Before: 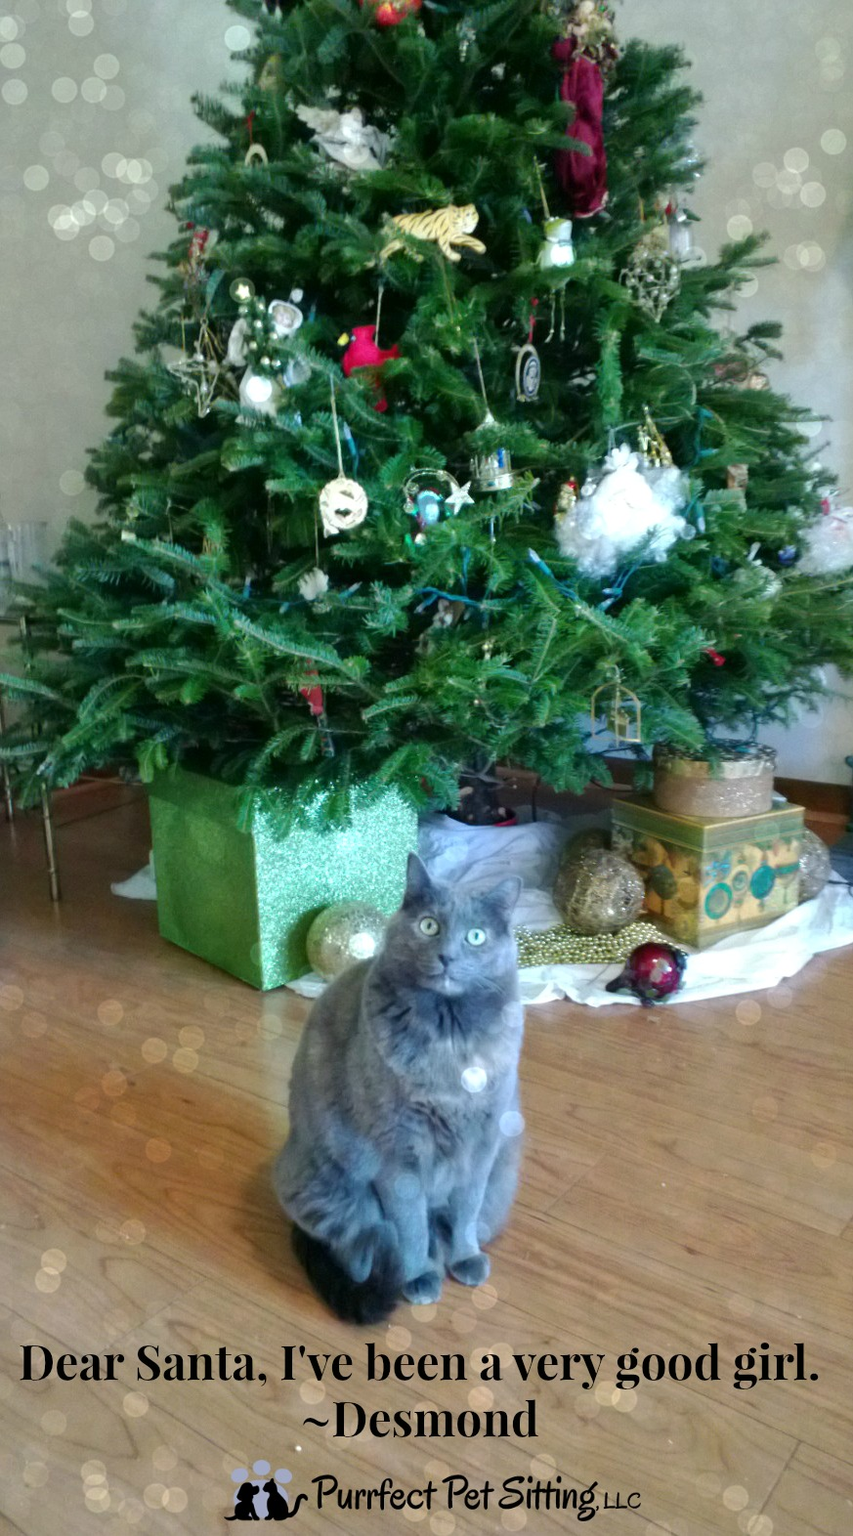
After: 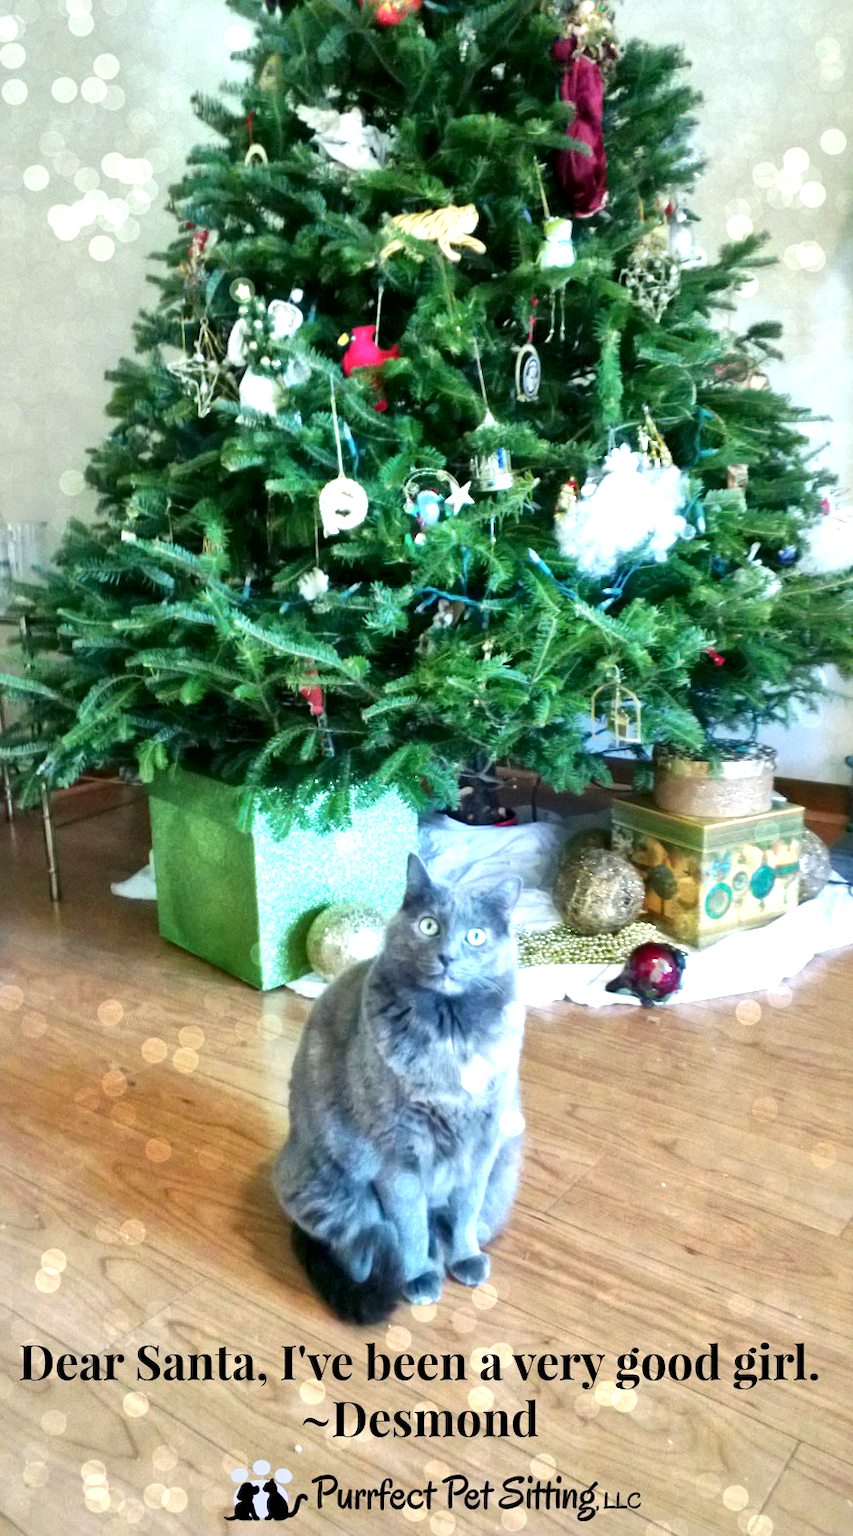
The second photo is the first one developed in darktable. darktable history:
exposure: exposure 0.935 EV, compensate highlight preservation false
local contrast: mode bilateral grid, contrast 25, coarseness 60, detail 151%, midtone range 0.2
